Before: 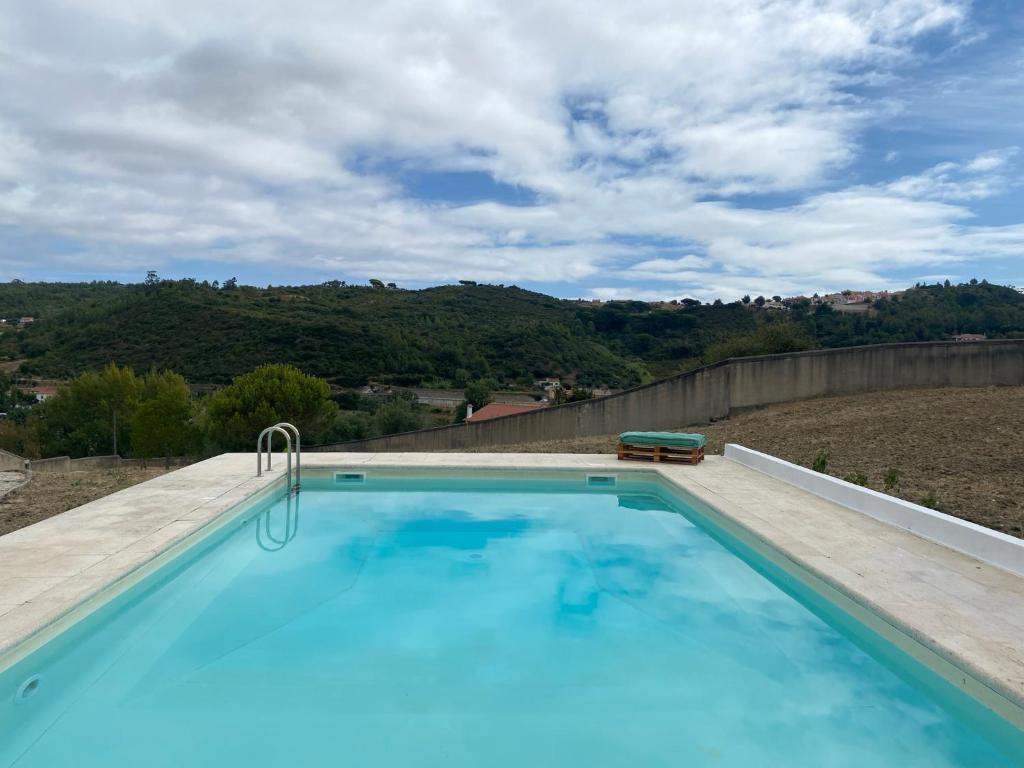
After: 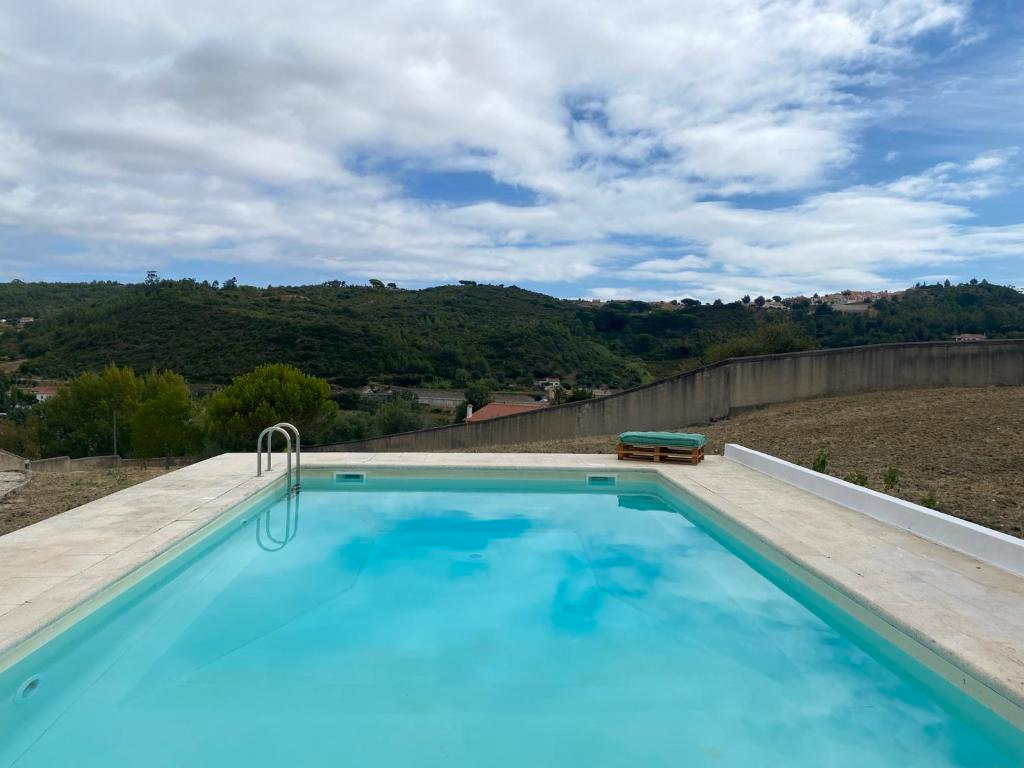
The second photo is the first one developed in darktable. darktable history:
color balance rgb: highlights gain › chroma 0.156%, highlights gain › hue 331.85°, perceptual saturation grading › global saturation 10.601%
